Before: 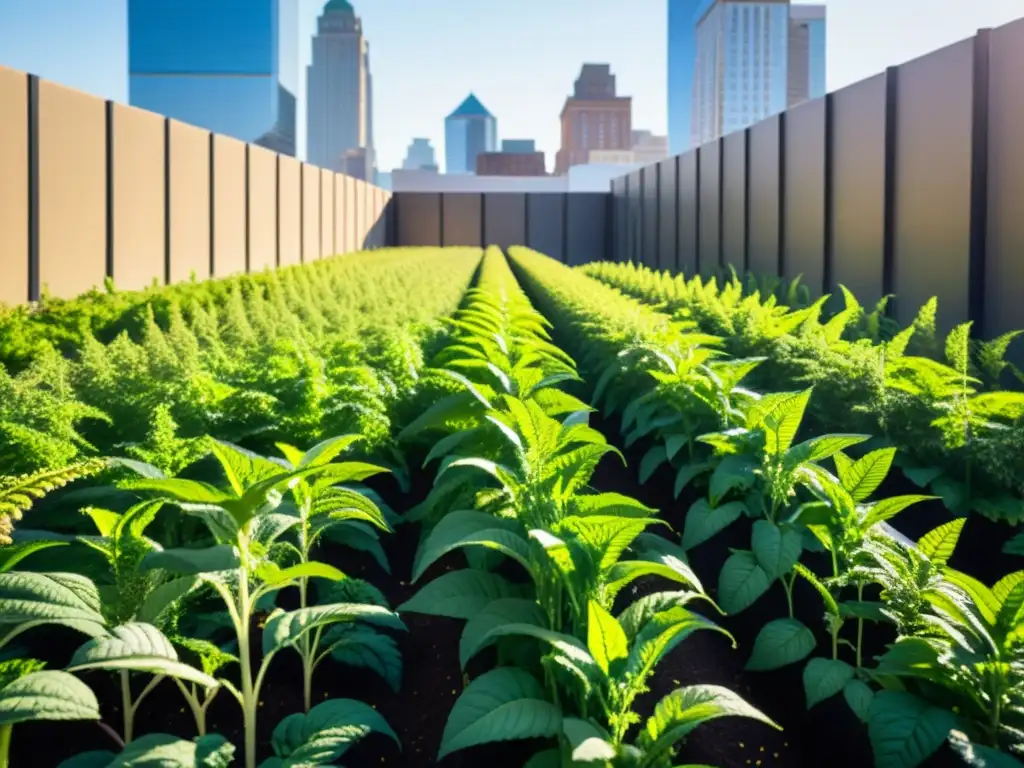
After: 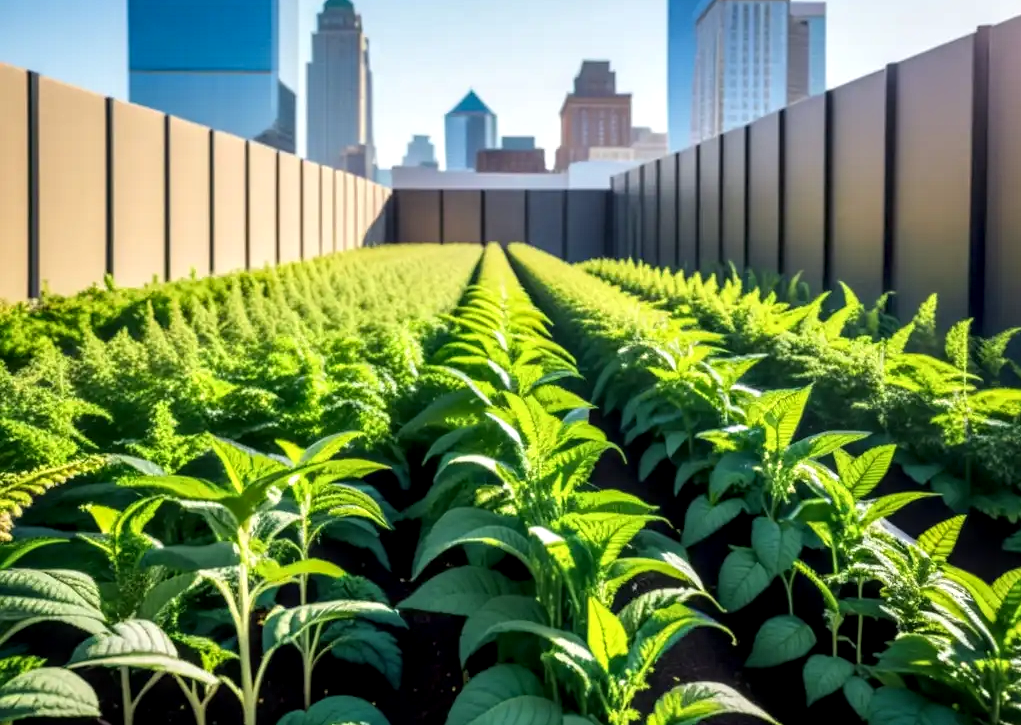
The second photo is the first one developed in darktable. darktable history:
local contrast: detail 142%
crop: top 0.448%, right 0.264%, bottom 5.045%
